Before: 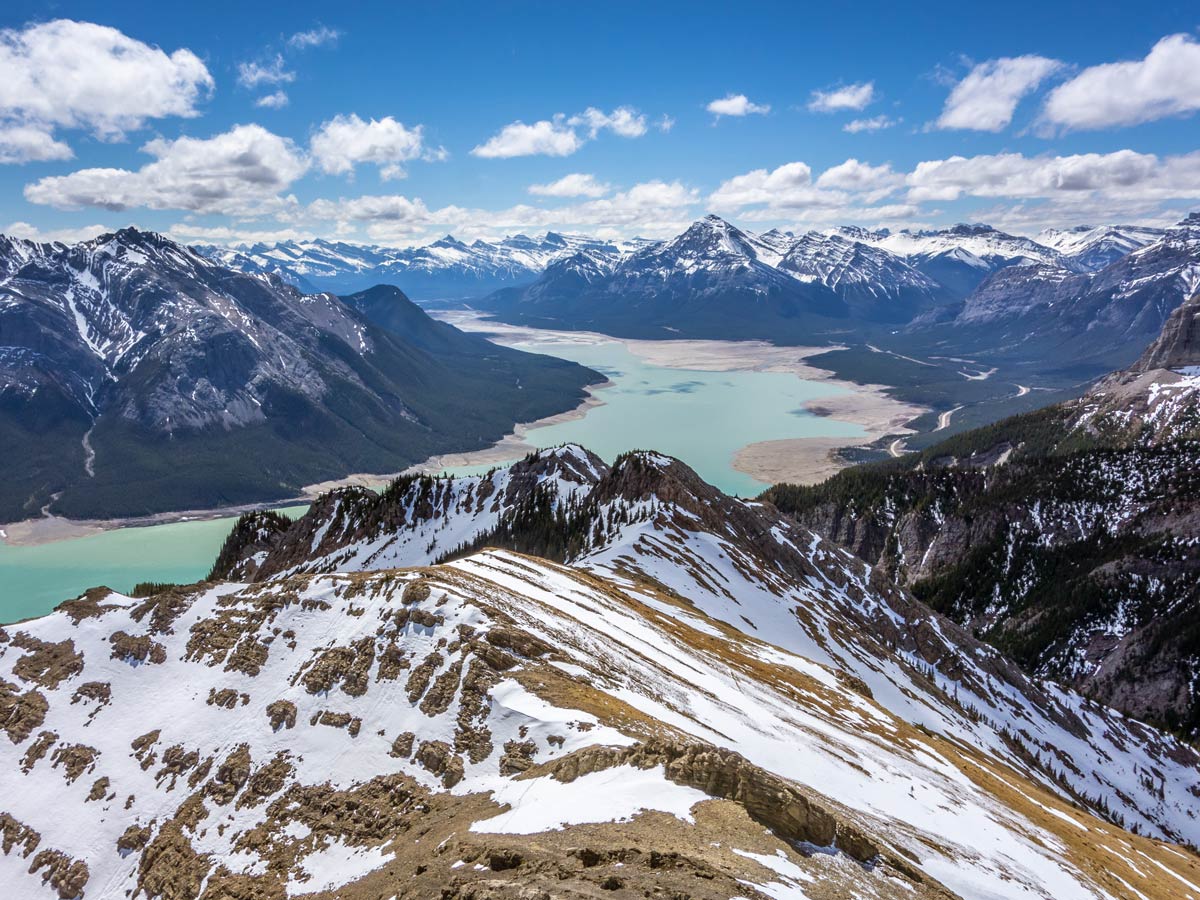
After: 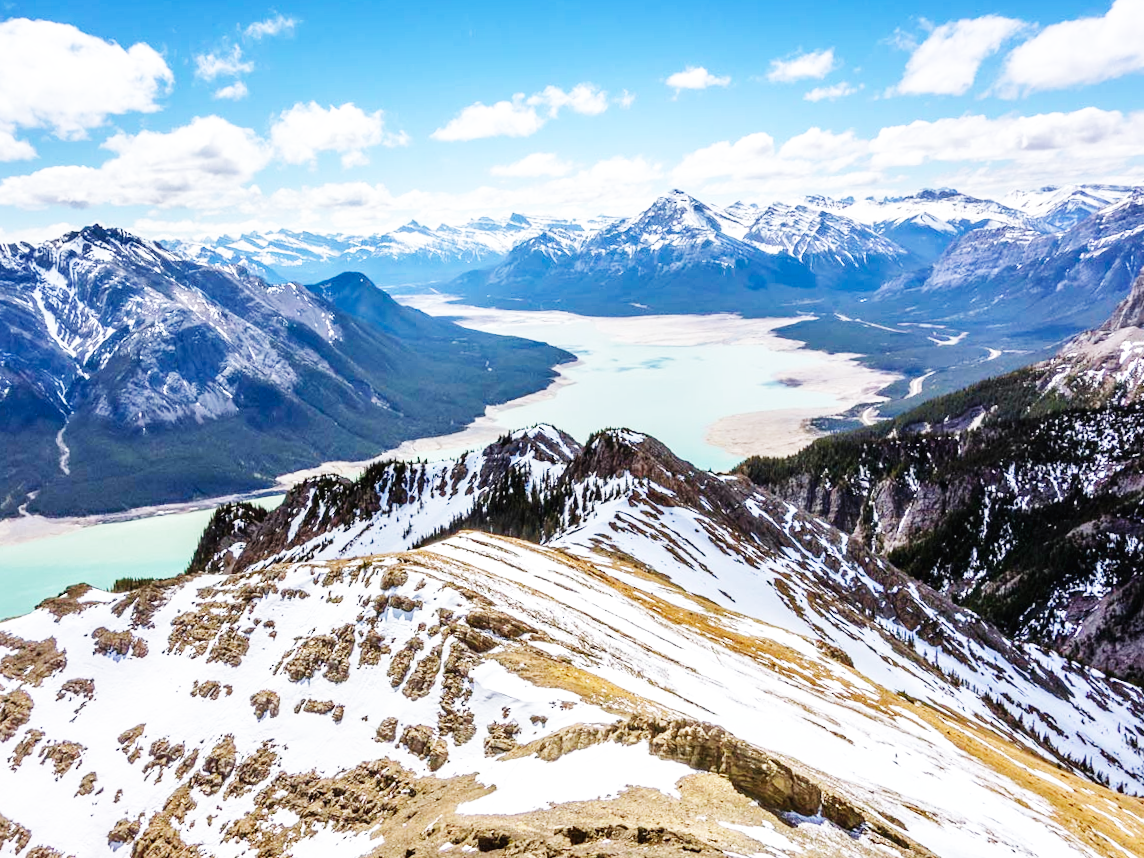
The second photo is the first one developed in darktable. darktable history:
rotate and perspective: rotation -2.12°, lens shift (vertical) 0.009, lens shift (horizontal) -0.008, automatic cropping original format, crop left 0.036, crop right 0.964, crop top 0.05, crop bottom 0.959
base curve: curves: ch0 [(0, 0.003) (0.001, 0.002) (0.006, 0.004) (0.02, 0.022) (0.048, 0.086) (0.094, 0.234) (0.162, 0.431) (0.258, 0.629) (0.385, 0.8) (0.548, 0.918) (0.751, 0.988) (1, 1)], preserve colors none
